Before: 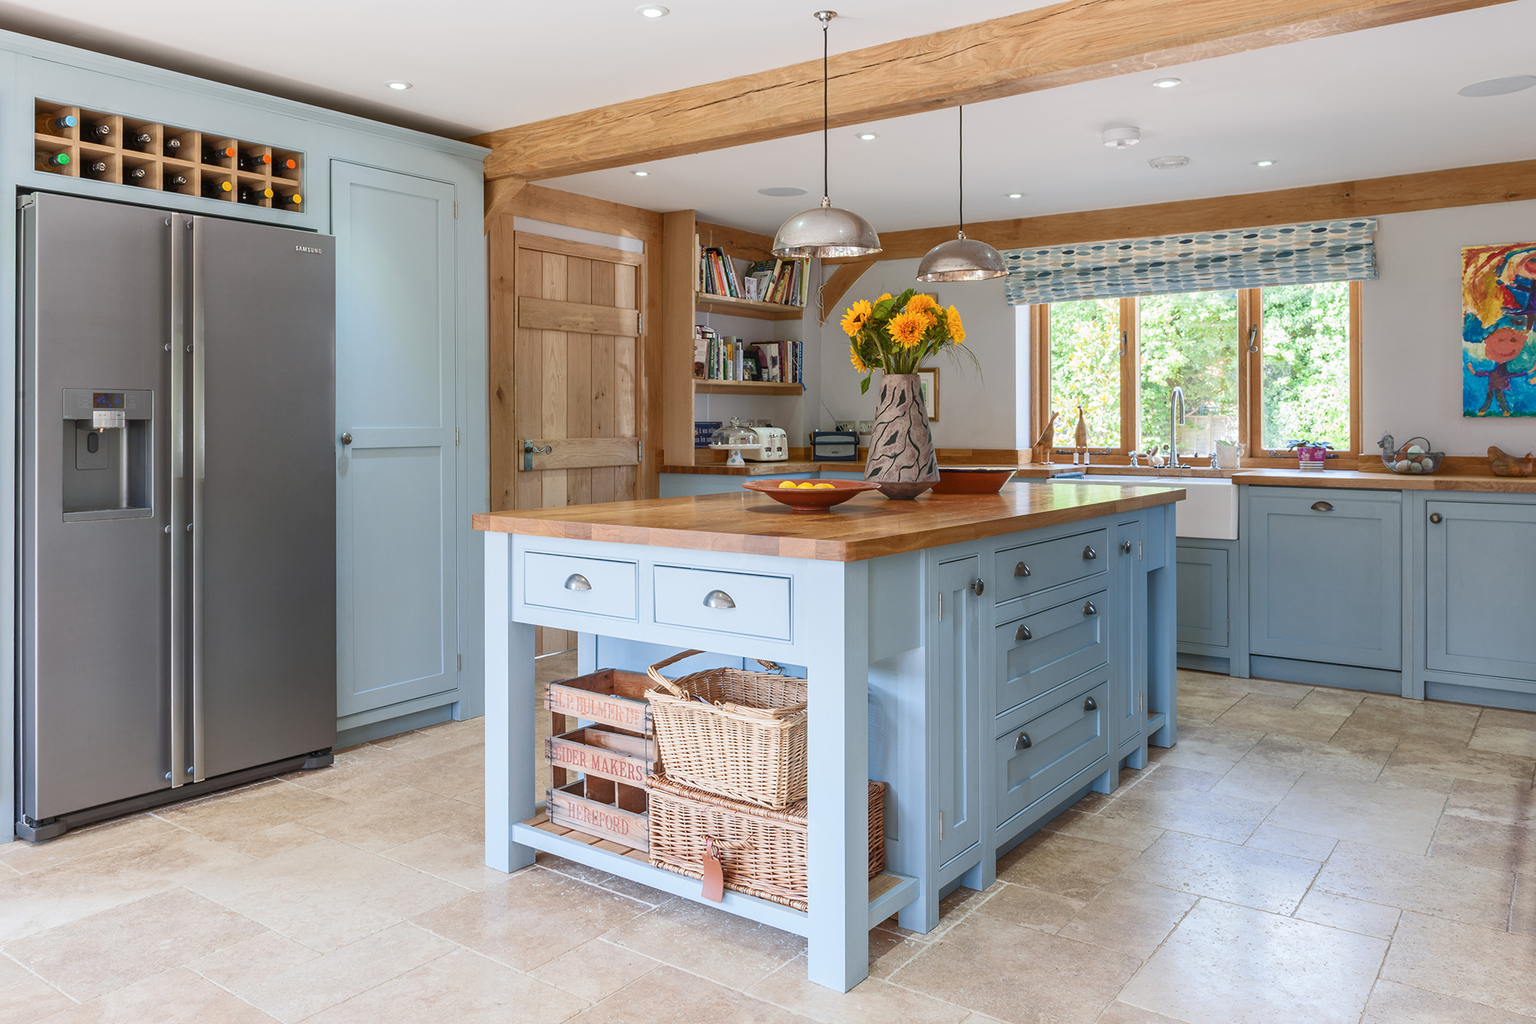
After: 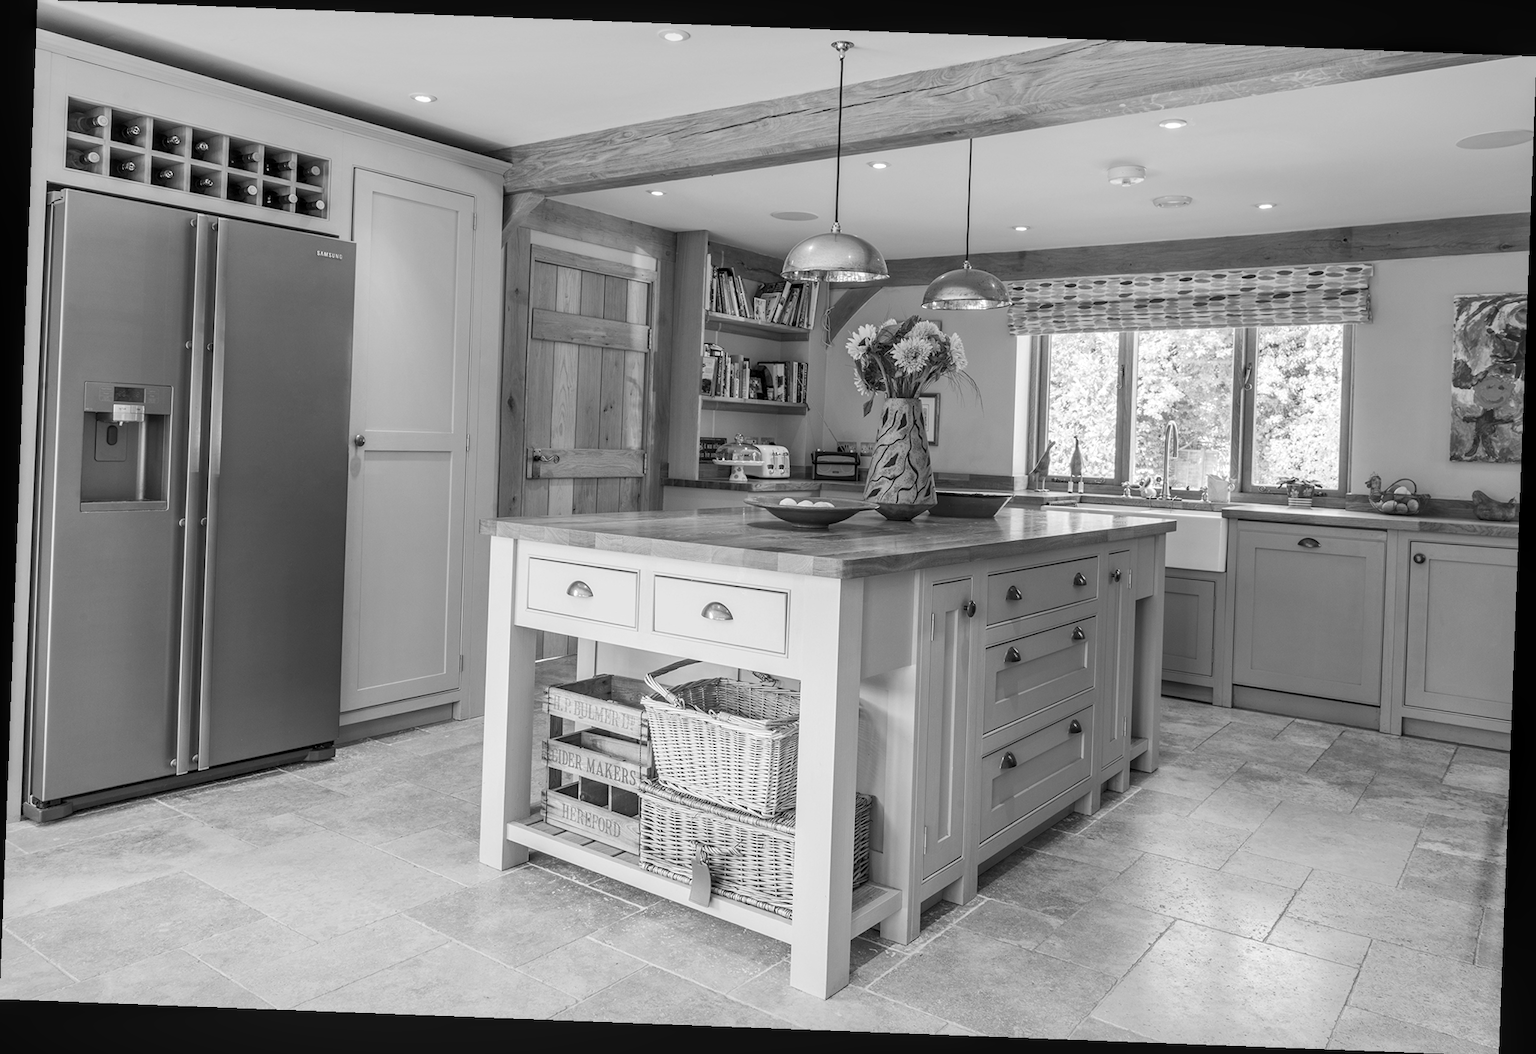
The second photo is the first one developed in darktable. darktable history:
local contrast: on, module defaults
rotate and perspective: rotation 2.17°, automatic cropping off
monochrome: on, module defaults
